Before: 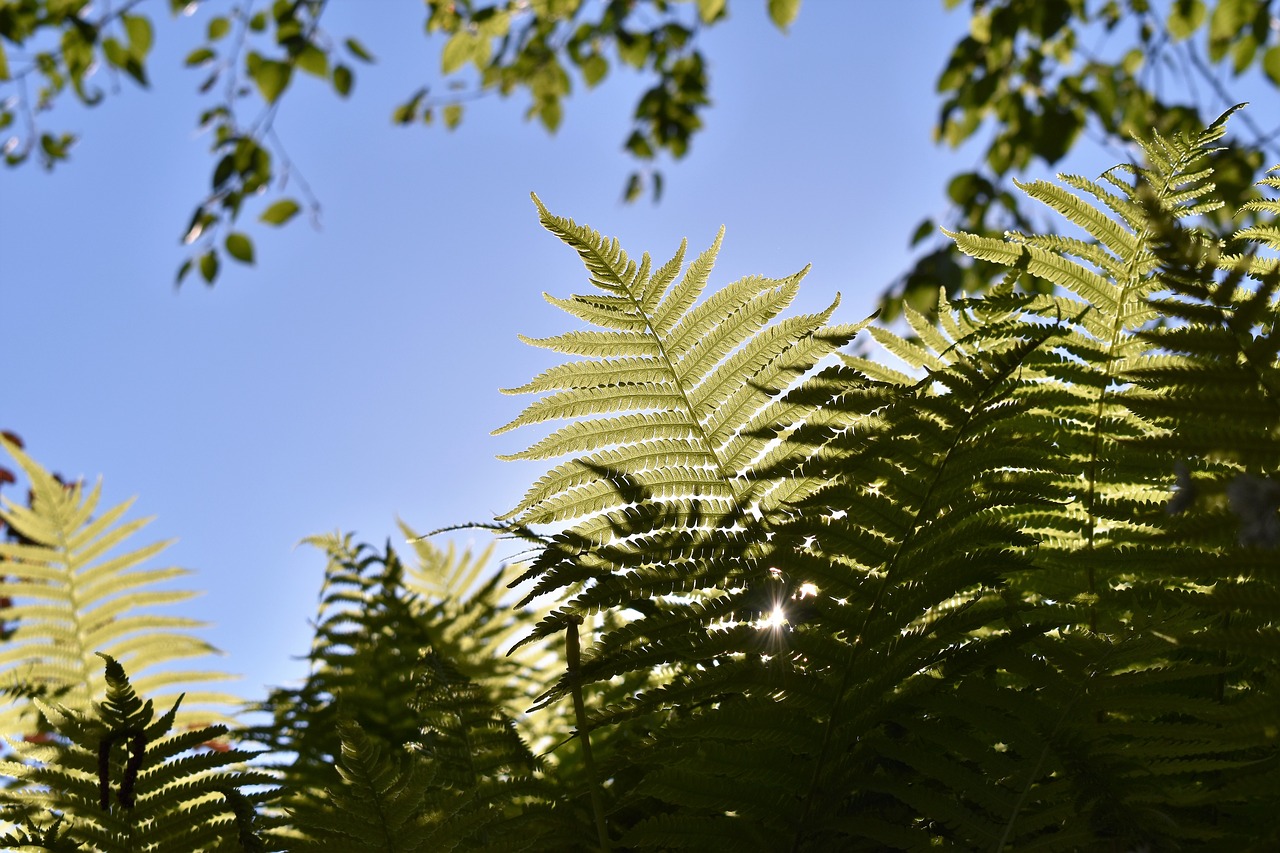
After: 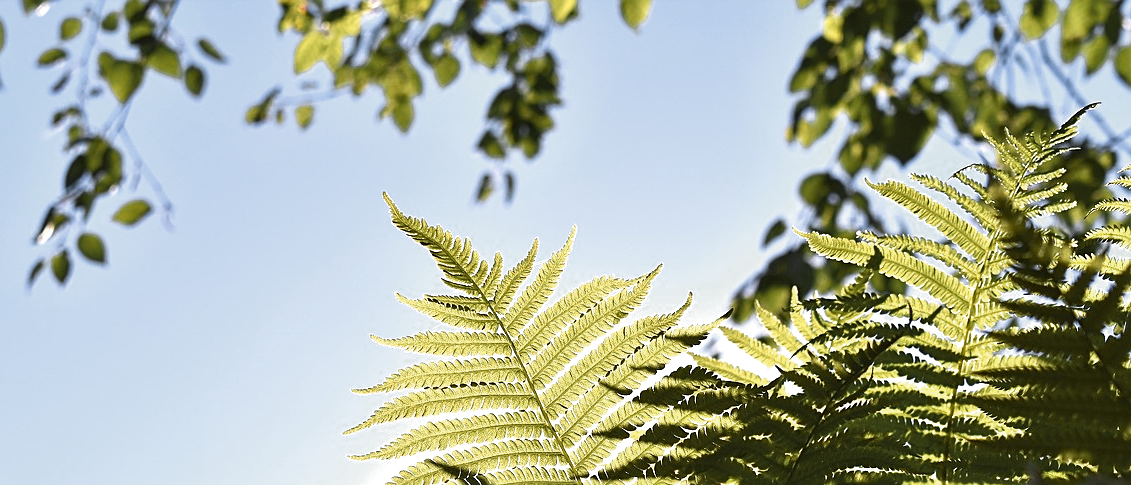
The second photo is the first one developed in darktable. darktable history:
sharpen: on, module defaults
color zones: curves: ch0 [(0.035, 0.242) (0.25, 0.5) (0.384, 0.214) (0.488, 0.255) (0.75, 0.5)]; ch1 [(0.063, 0.379) (0.25, 0.5) (0.354, 0.201) (0.489, 0.085) (0.729, 0.271)]; ch2 [(0.25, 0.5) (0.38, 0.517) (0.442, 0.51) (0.735, 0.456)]
velvia: on, module defaults
exposure: black level correction 0, exposure 0.693 EV, compensate exposure bias true, compensate highlight preservation false
crop and rotate: left 11.608%, bottom 43.126%
